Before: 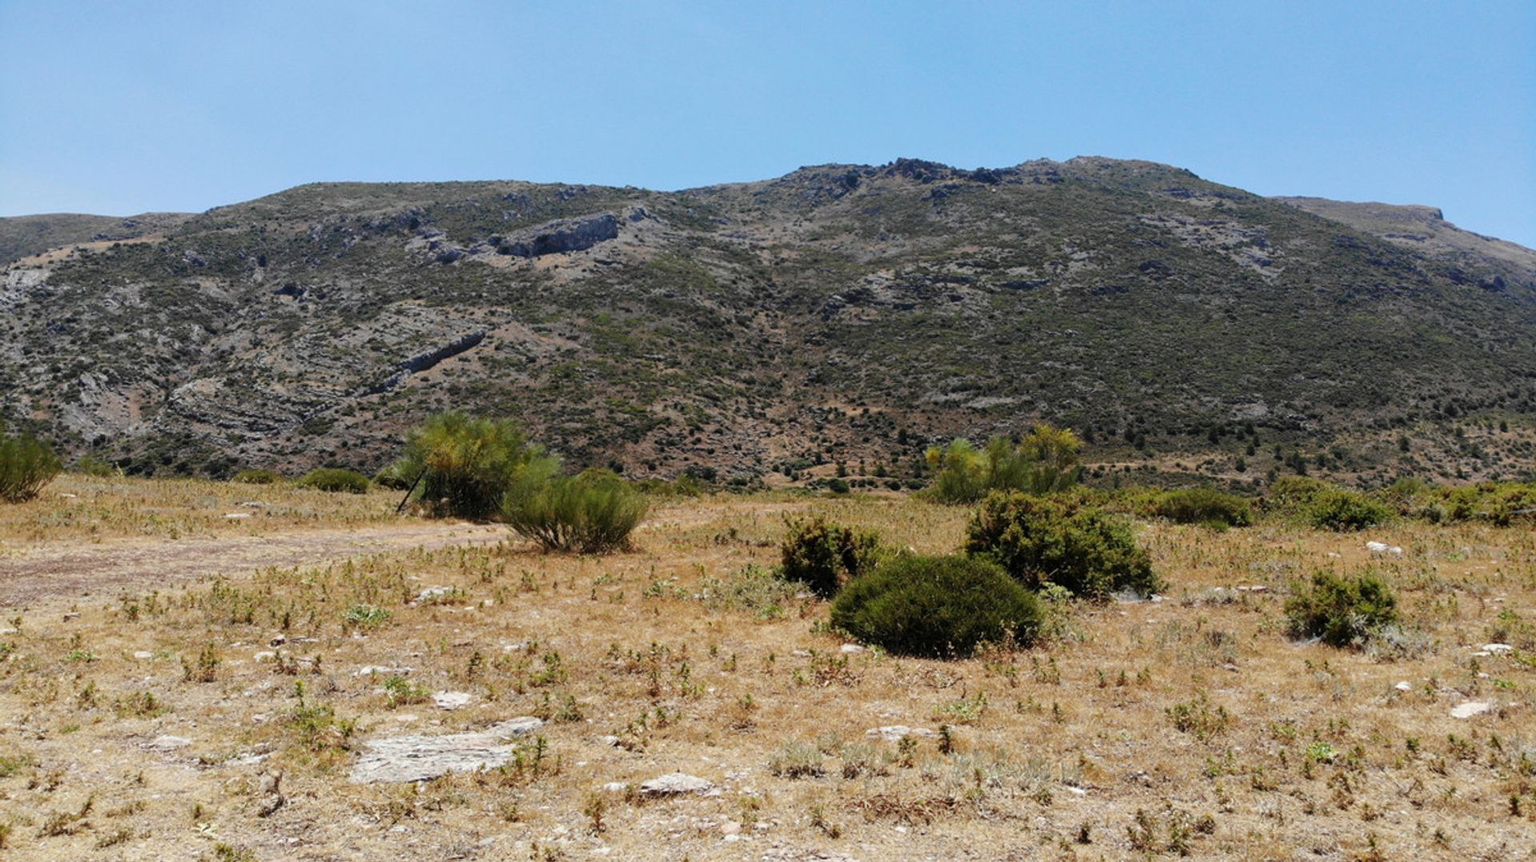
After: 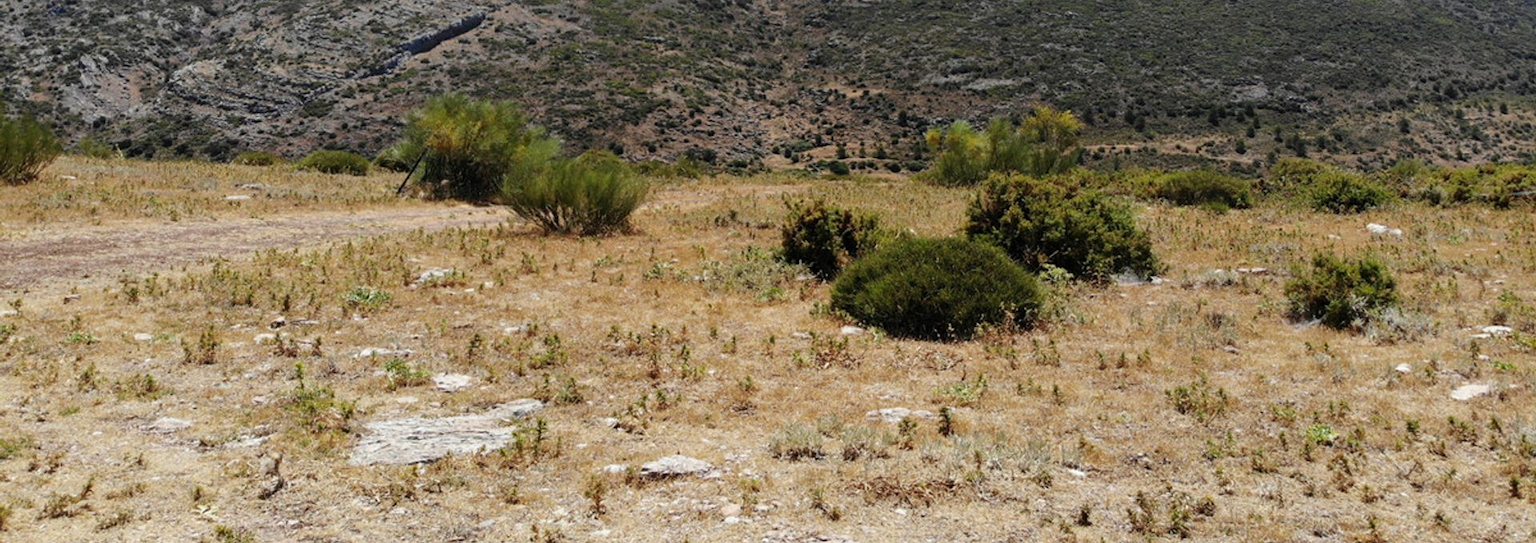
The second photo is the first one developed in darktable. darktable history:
crop and rotate: top 36.947%
